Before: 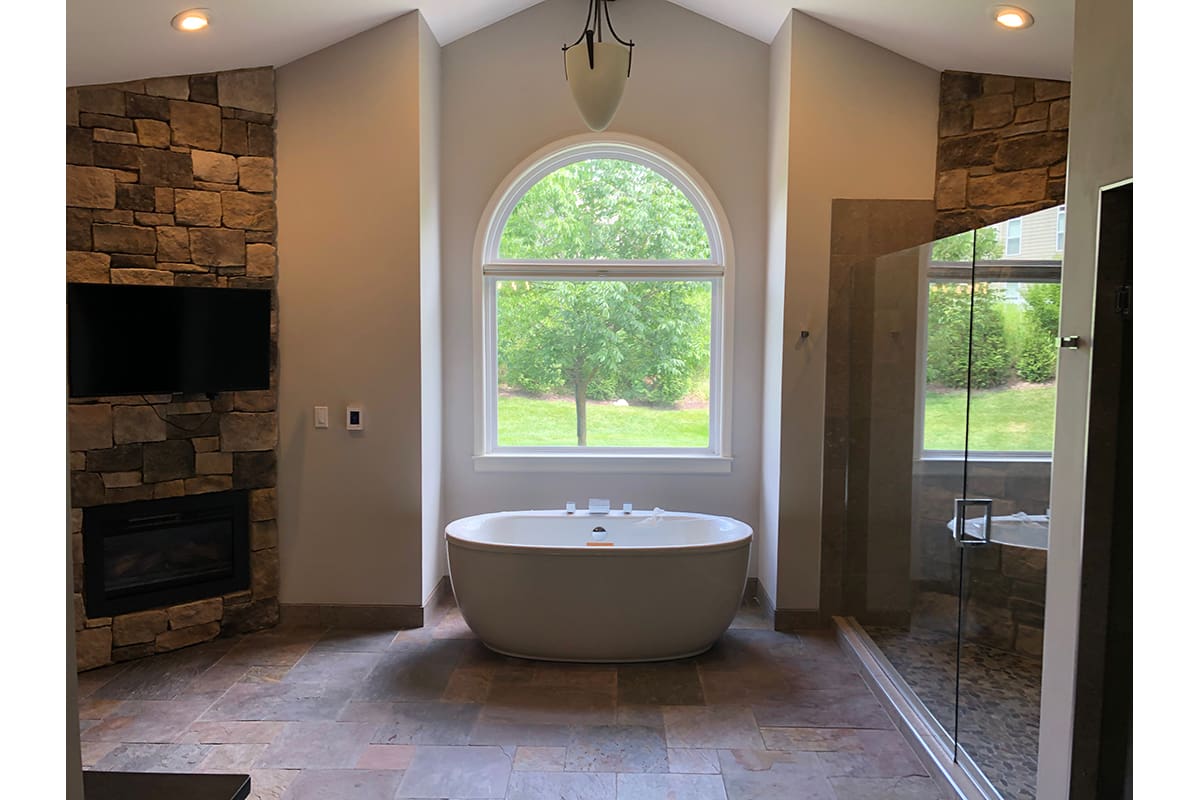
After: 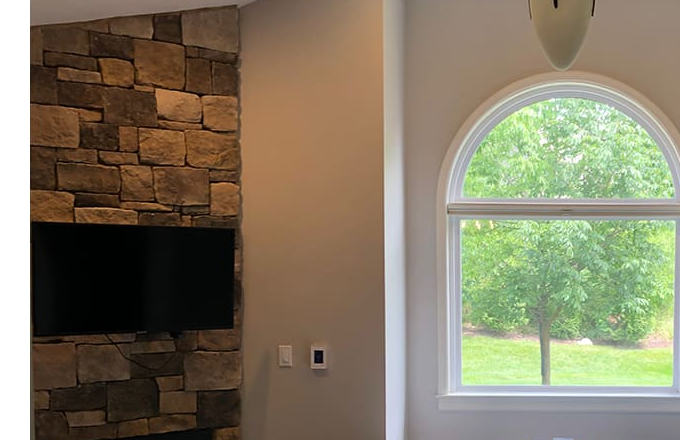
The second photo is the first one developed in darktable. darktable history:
crop and rotate: left 3.052%, top 7.648%, right 40.254%, bottom 37.276%
